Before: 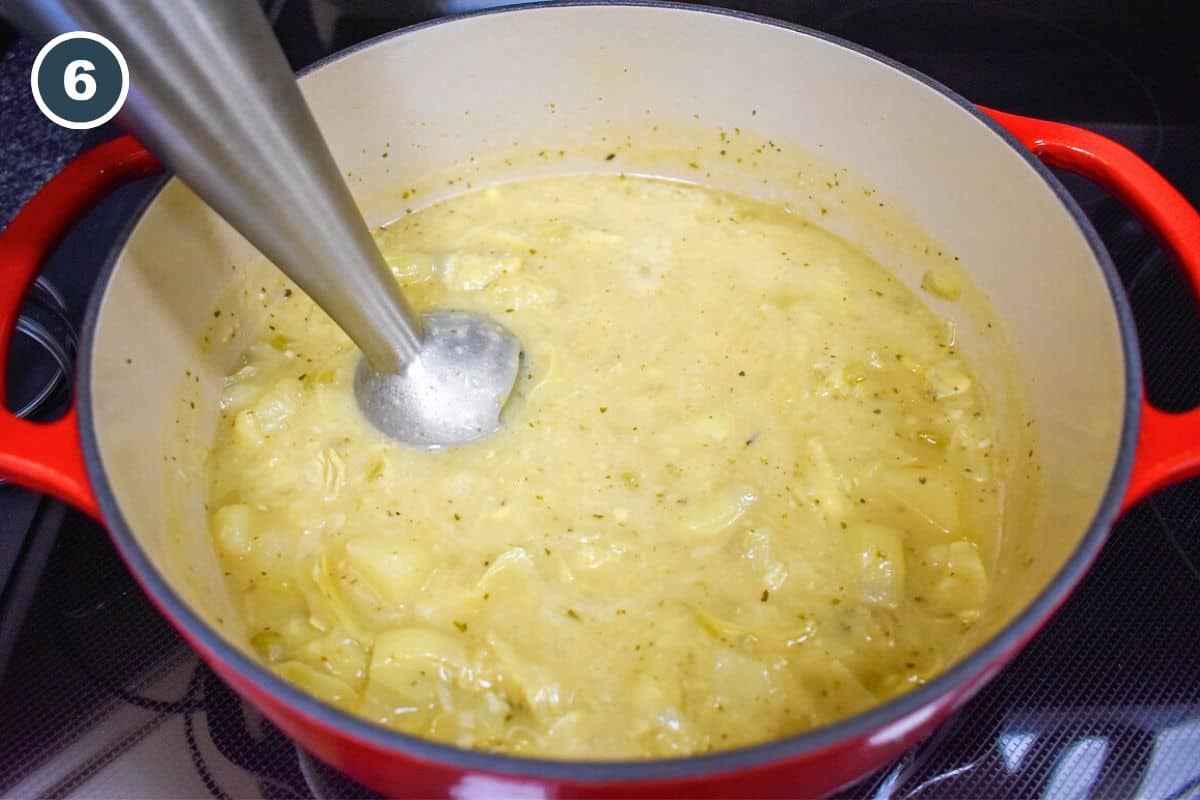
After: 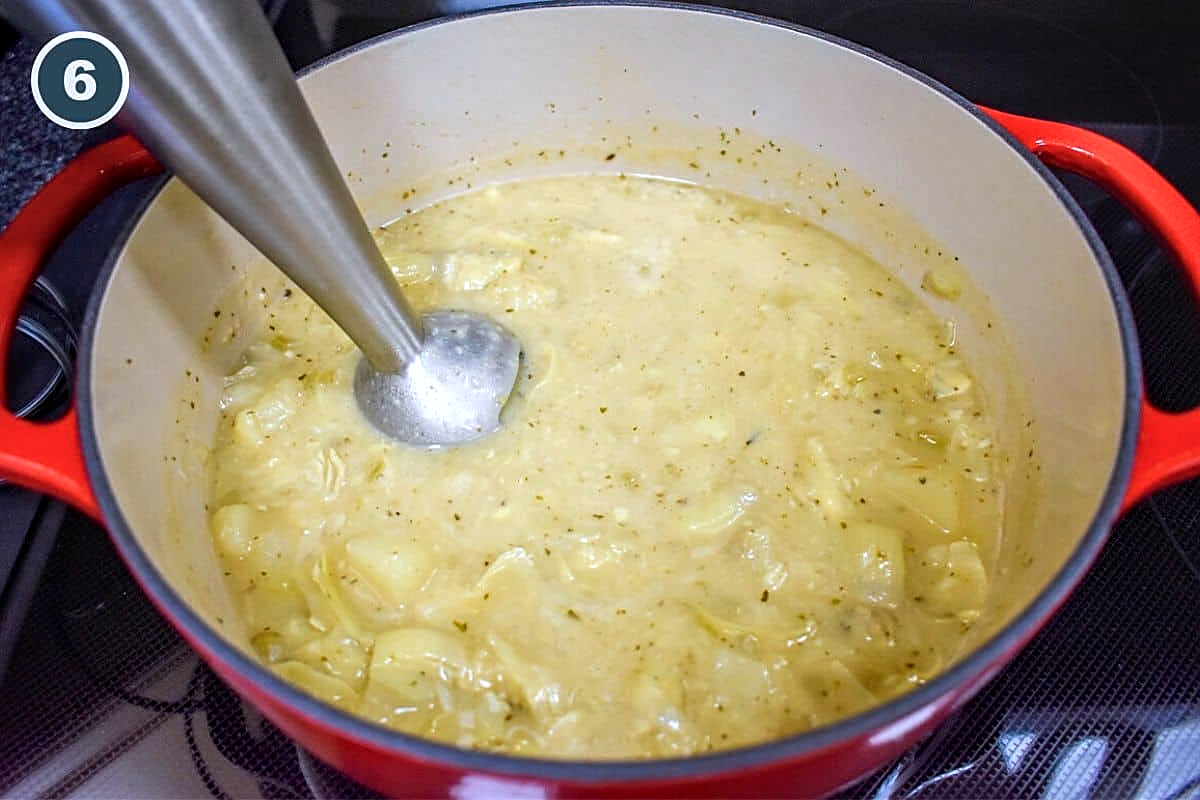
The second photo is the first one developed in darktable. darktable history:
color correction: highlights a* -0.777, highlights b* -8.64
sharpen: on, module defaults
local contrast: detail 130%
